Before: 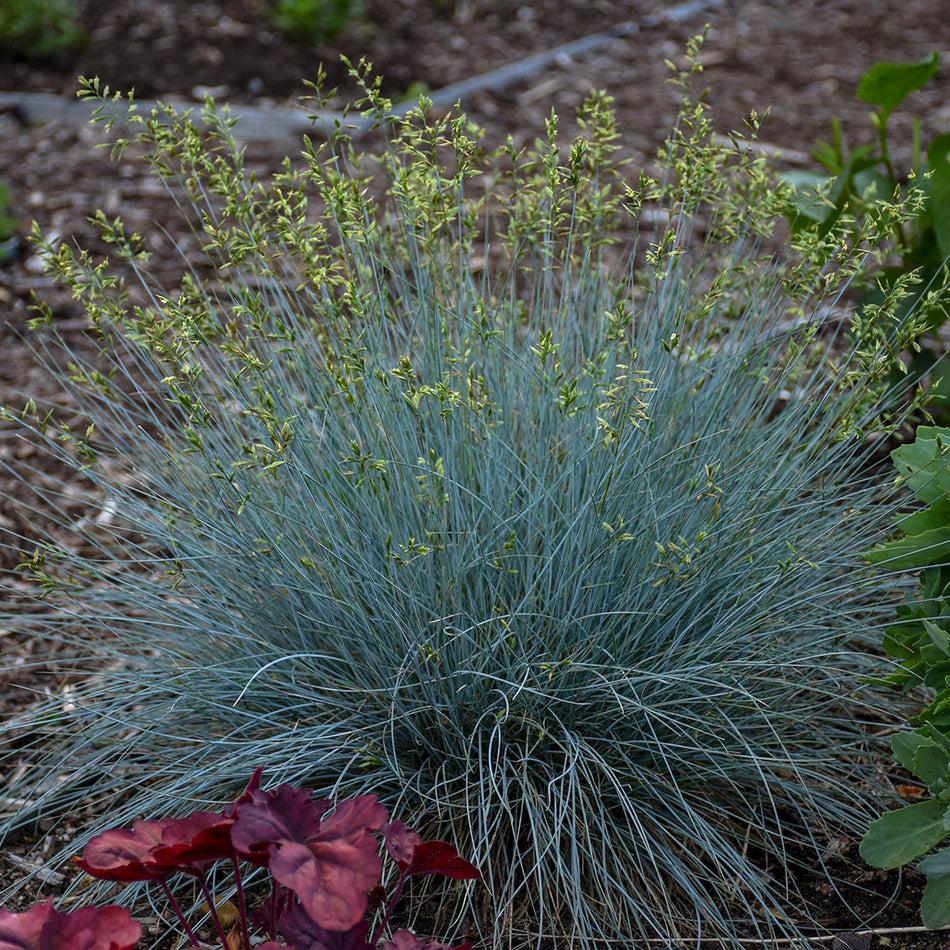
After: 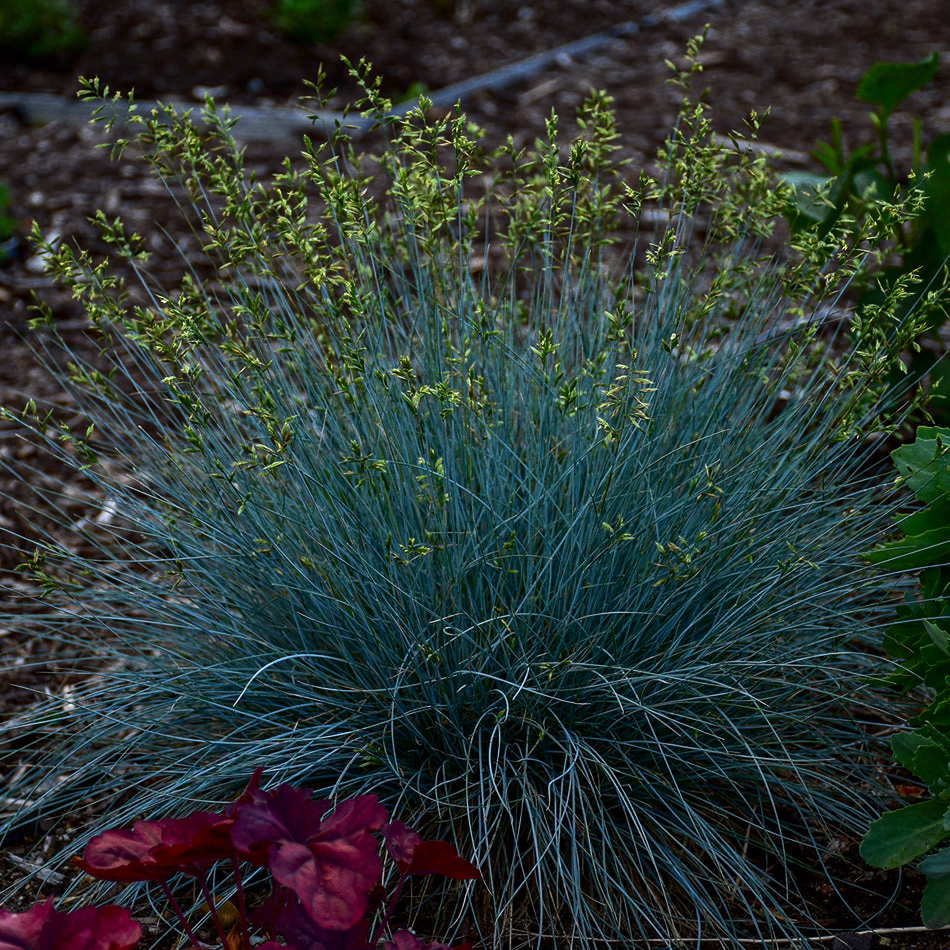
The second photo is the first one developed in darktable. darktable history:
white balance: red 0.982, blue 1.018
contrast brightness saturation: contrast 0.13, brightness -0.24, saturation 0.14
